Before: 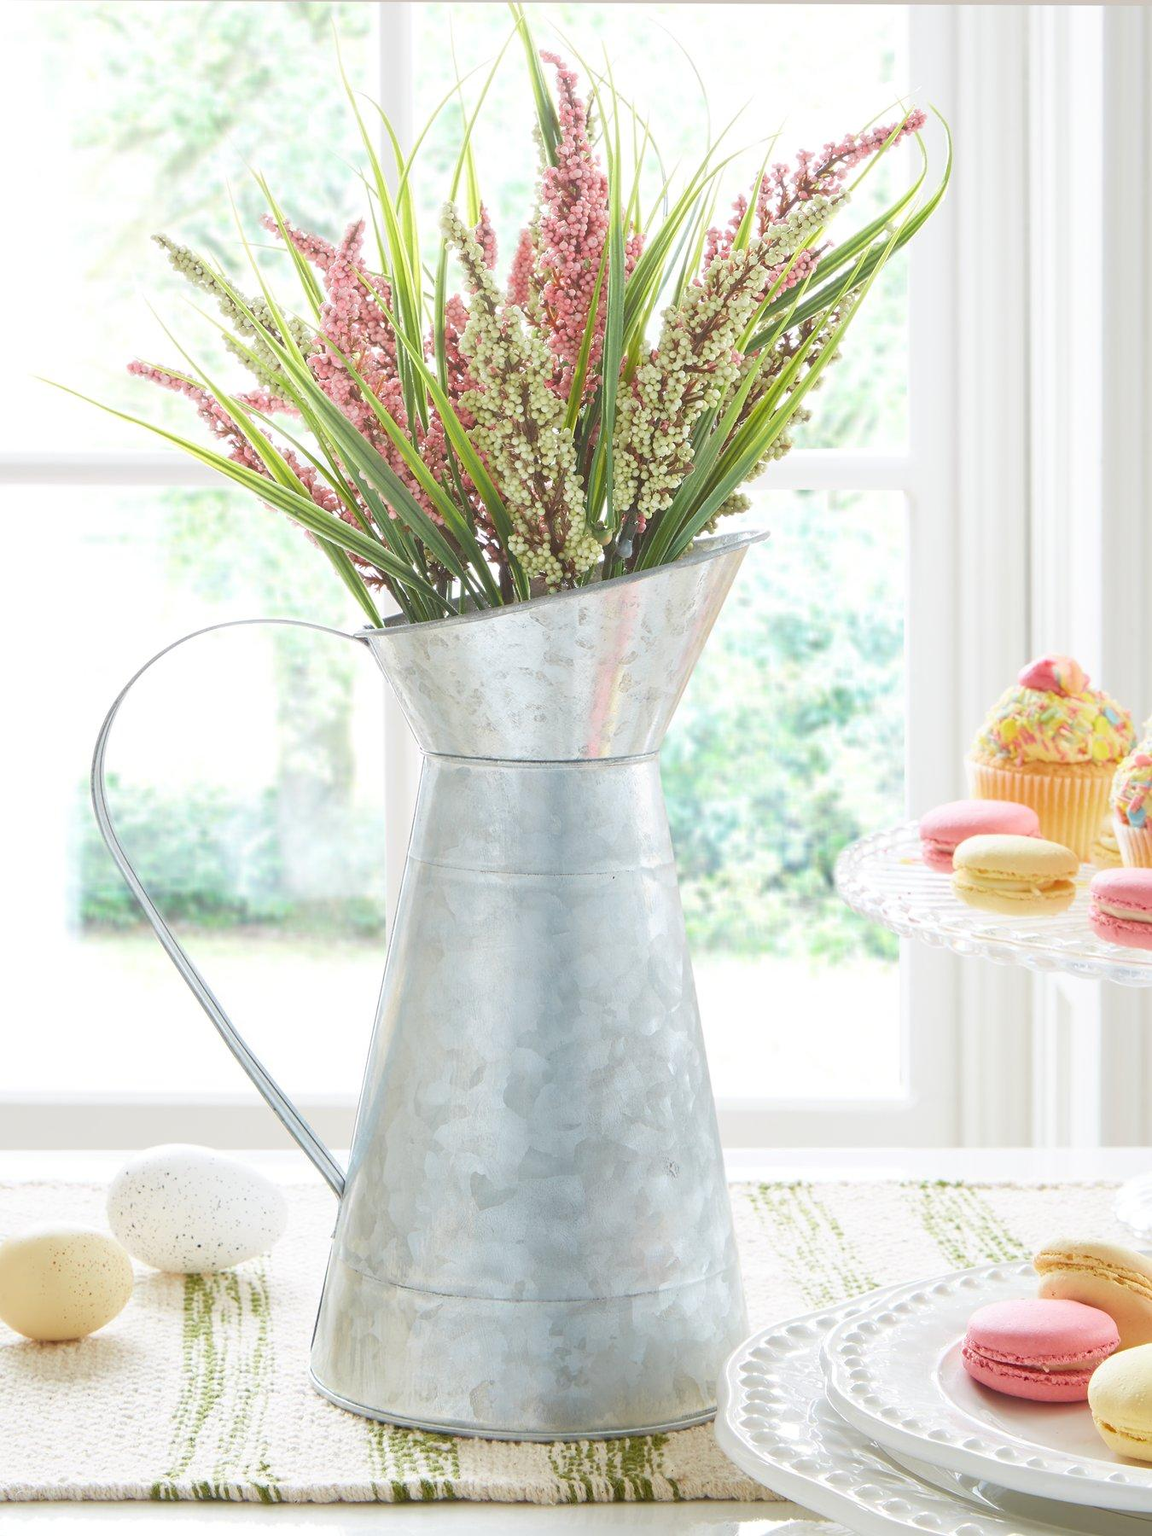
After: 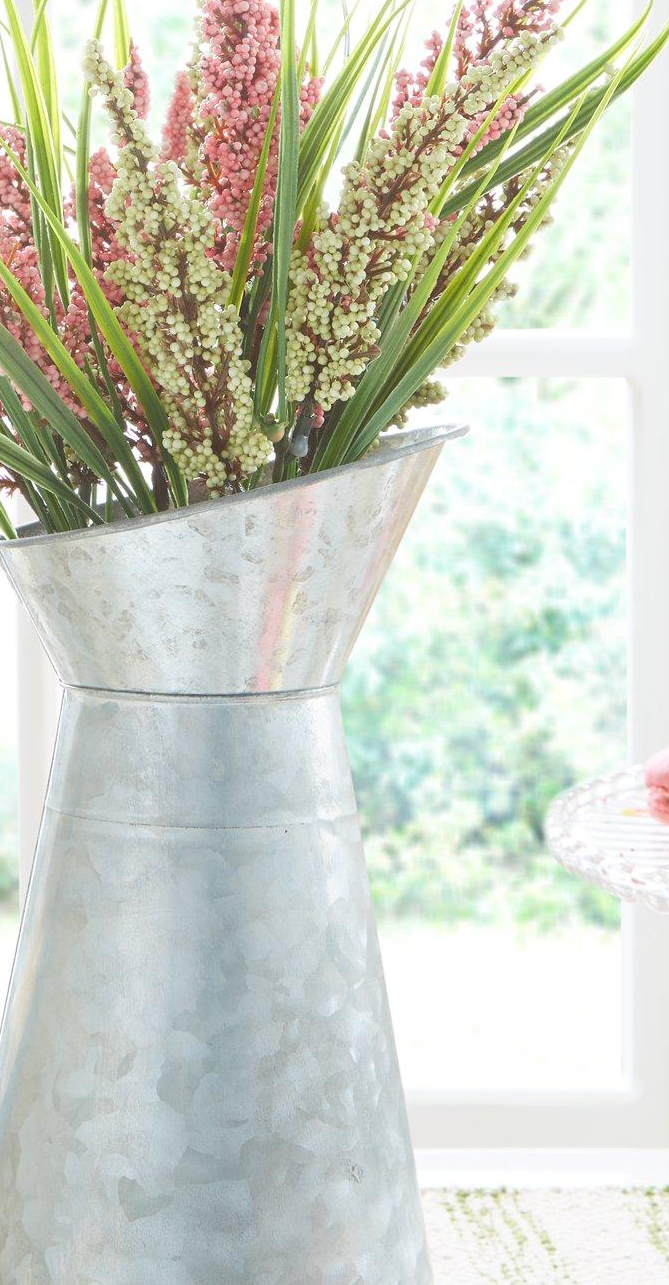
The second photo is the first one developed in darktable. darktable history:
white balance: emerald 1
crop: left 32.075%, top 10.976%, right 18.355%, bottom 17.596%
